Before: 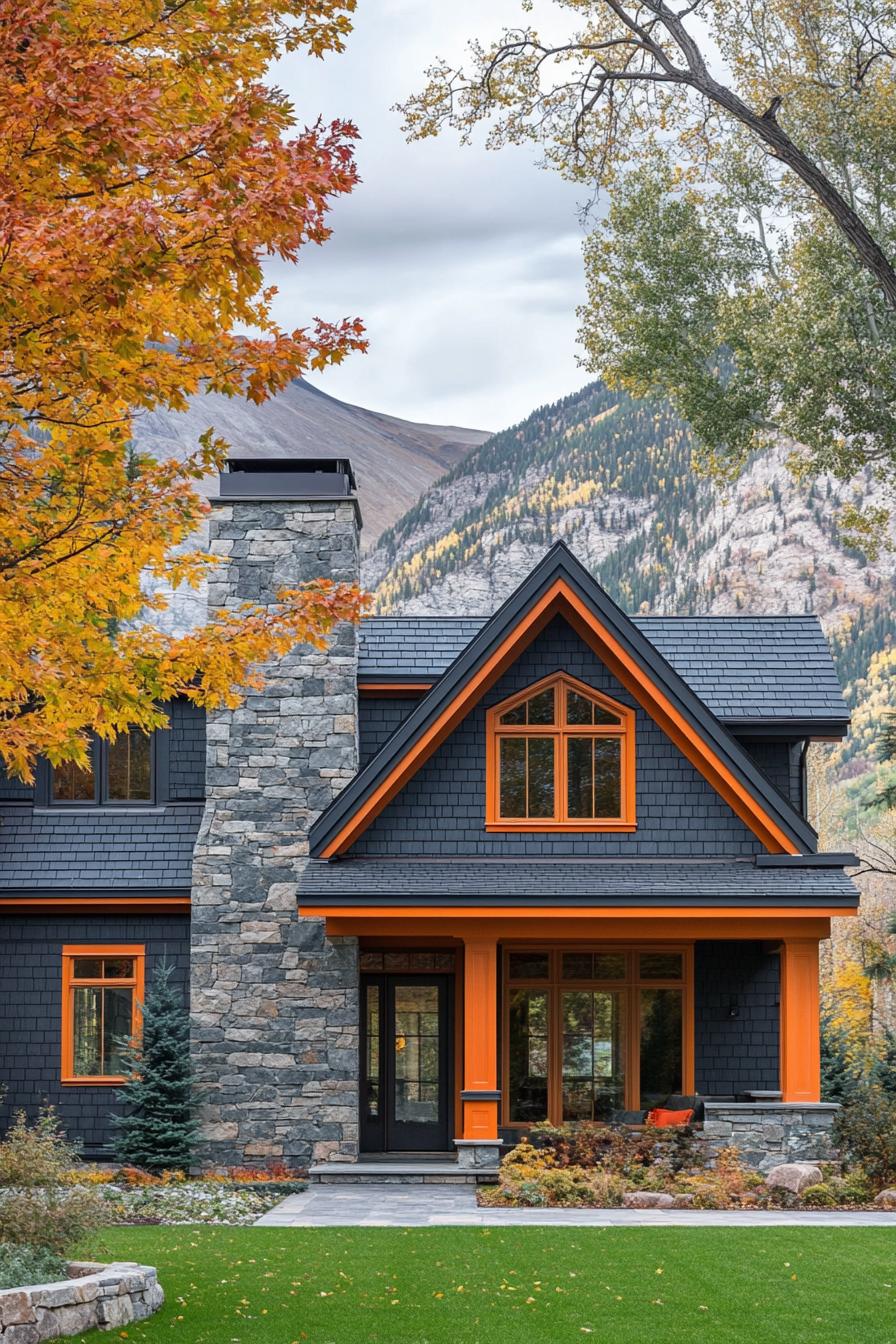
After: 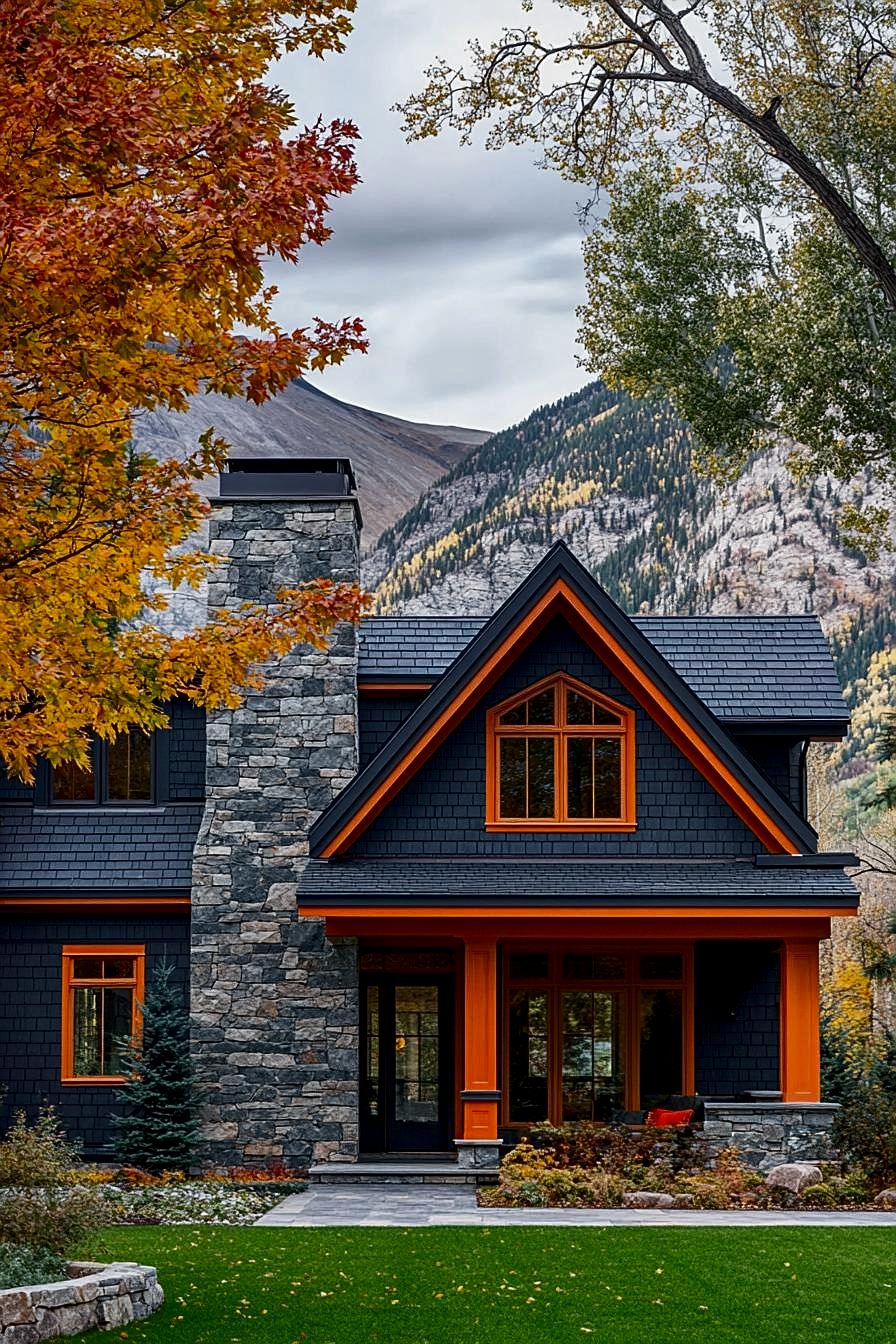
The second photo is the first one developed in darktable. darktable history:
sharpen: on, module defaults
local contrast: highlights 101%, shadows 99%, detail 131%, midtone range 0.2
exposure: exposure -0.245 EV, compensate exposure bias true, compensate highlight preservation false
contrast brightness saturation: contrast 0.129, brightness -0.236, saturation 0.135
